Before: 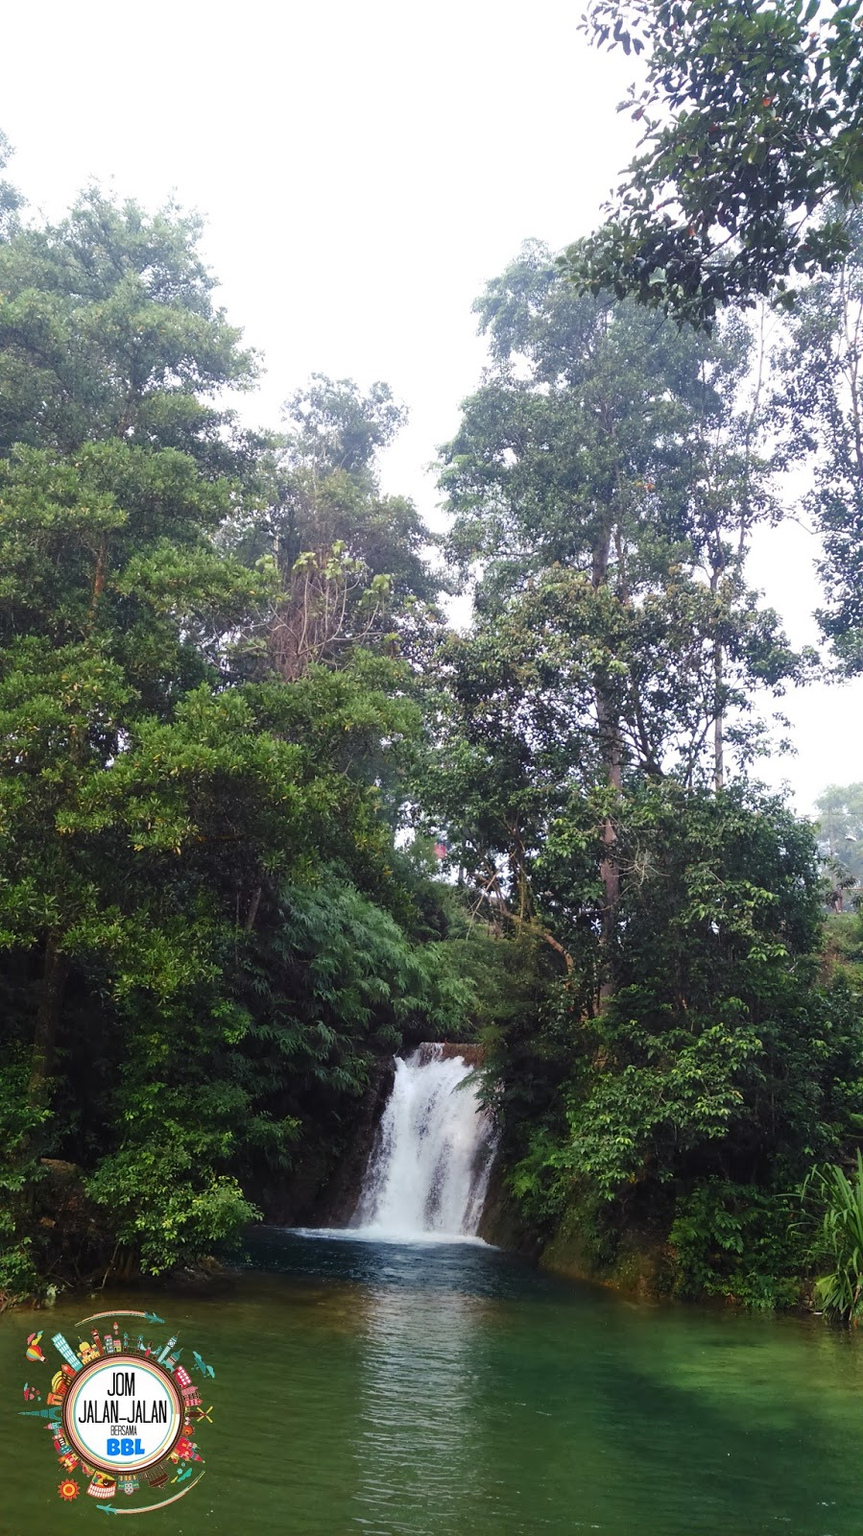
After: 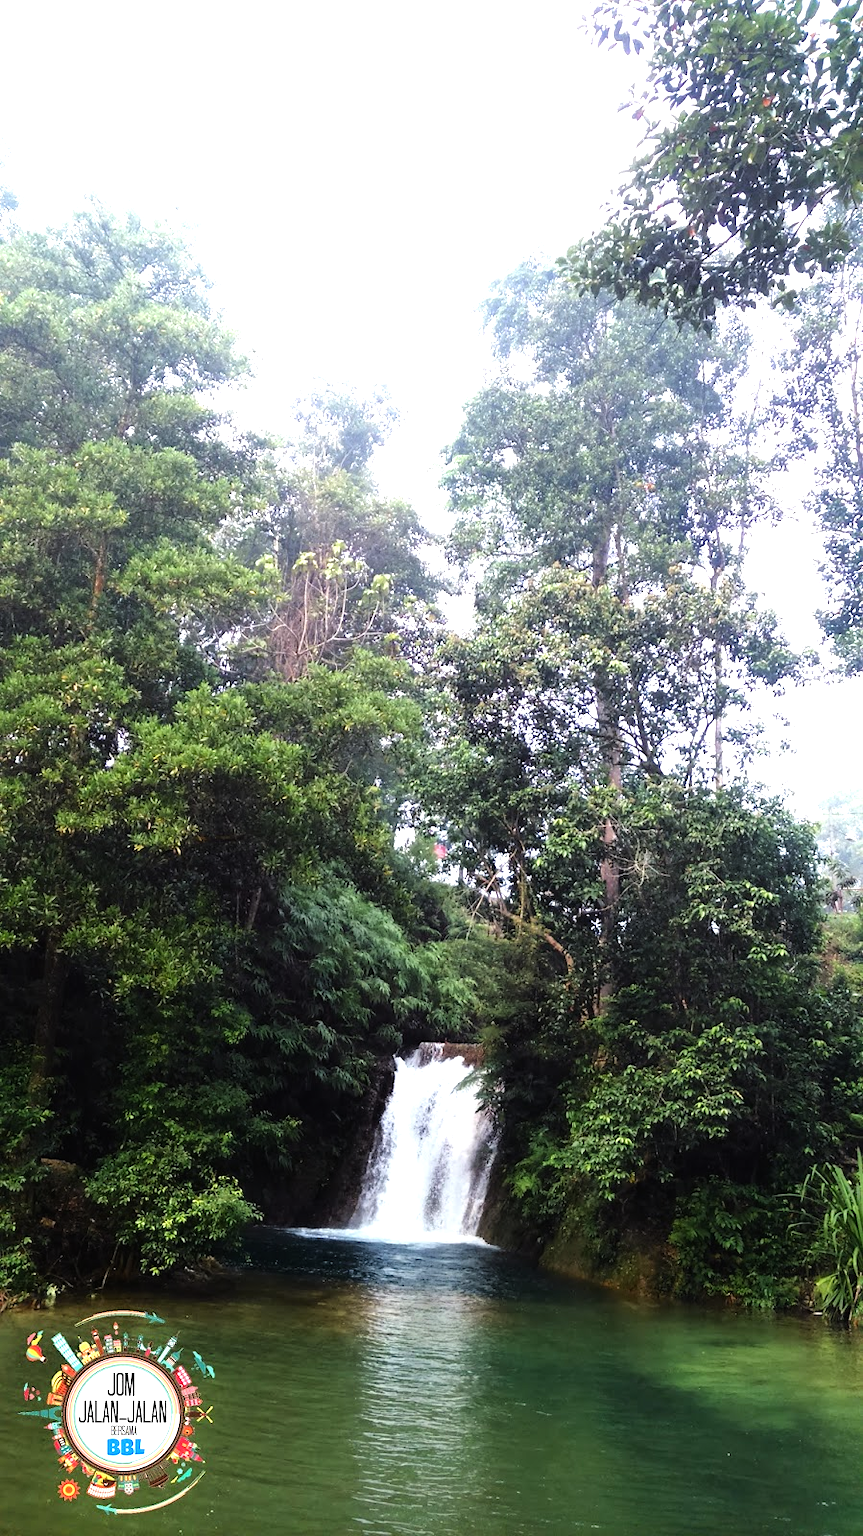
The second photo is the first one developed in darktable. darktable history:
tone equalizer: -8 EV -1.08 EV, -7 EV -1.02 EV, -6 EV -0.877 EV, -5 EV -0.611 EV, -3 EV 0.599 EV, -2 EV 0.882 EV, -1 EV 0.987 EV, +0 EV 1.06 EV
